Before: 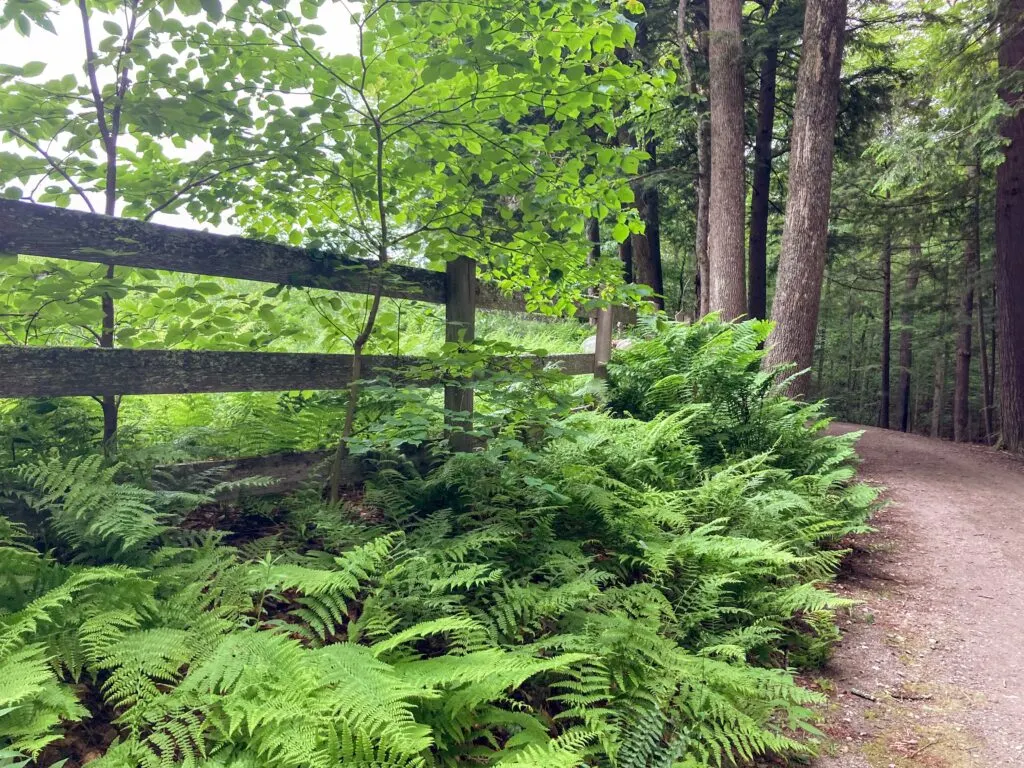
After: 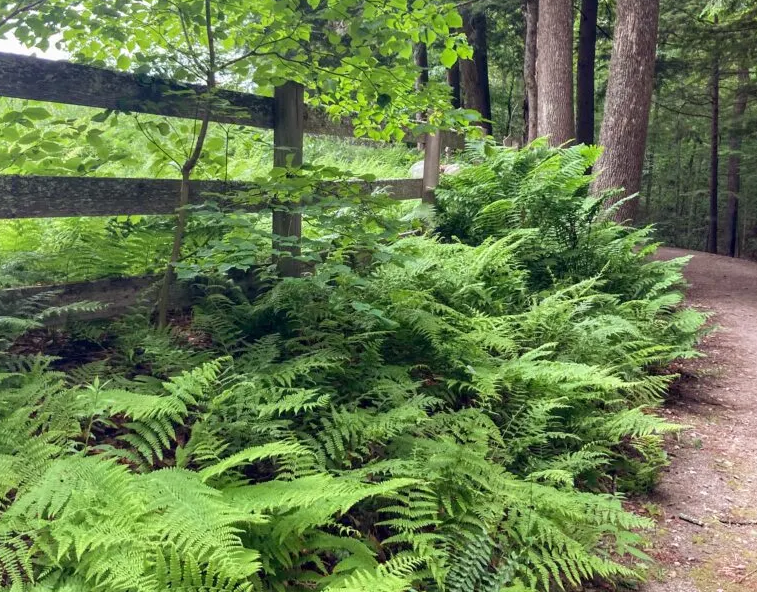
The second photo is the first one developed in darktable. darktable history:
crop: left 16.871%, top 22.857%, right 9.116%
shadows and highlights: shadows -90, highlights 90, soften with gaussian
